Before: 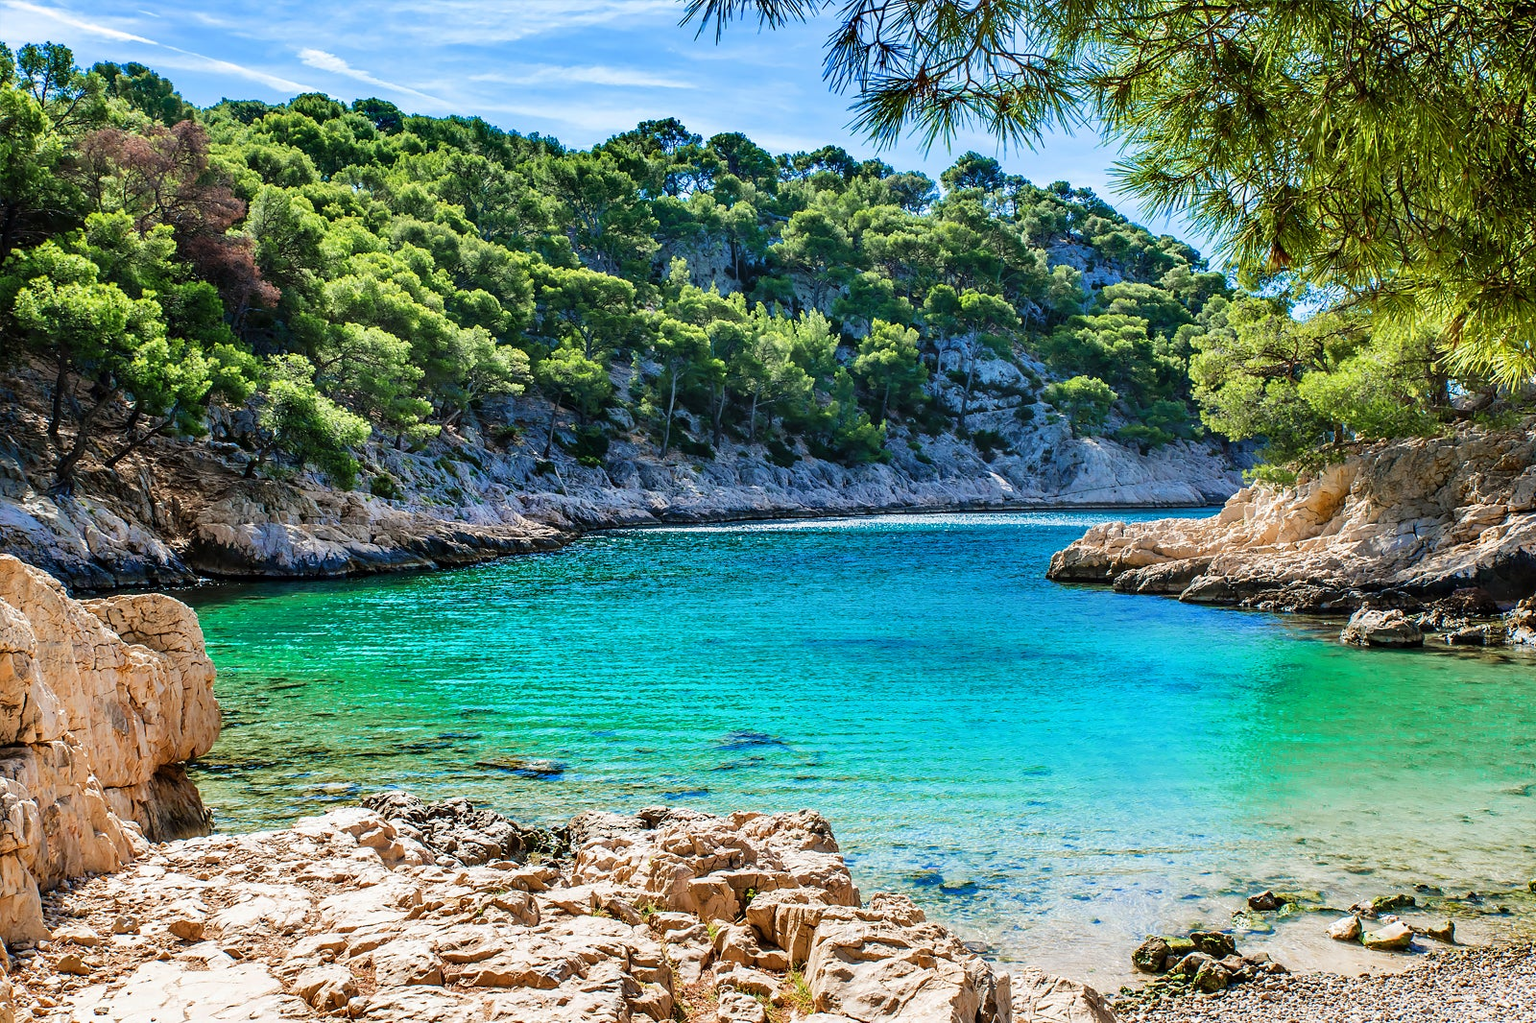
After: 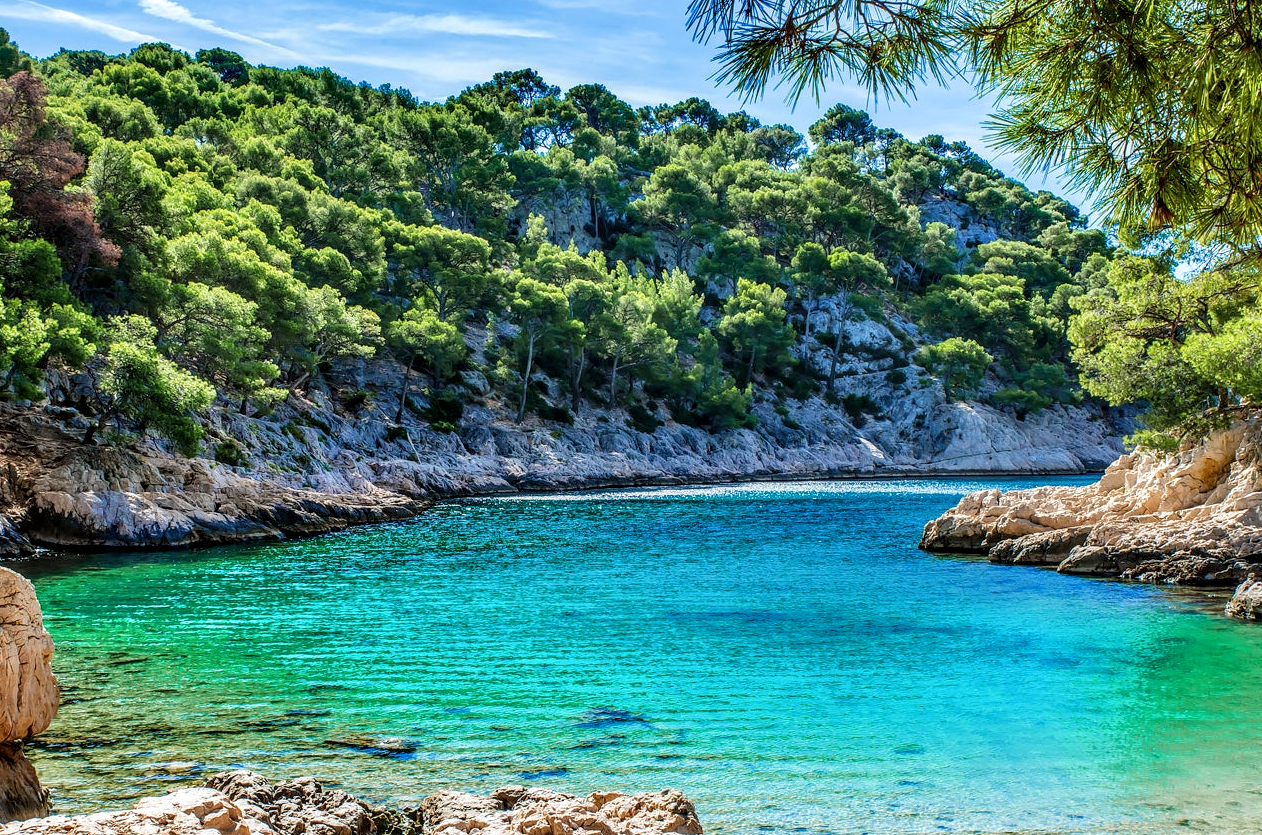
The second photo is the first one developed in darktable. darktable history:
exposure: compensate highlight preservation false
local contrast: detail 130%
crop and rotate: left 10.756%, top 5.106%, right 10.353%, bottom 16.508%
